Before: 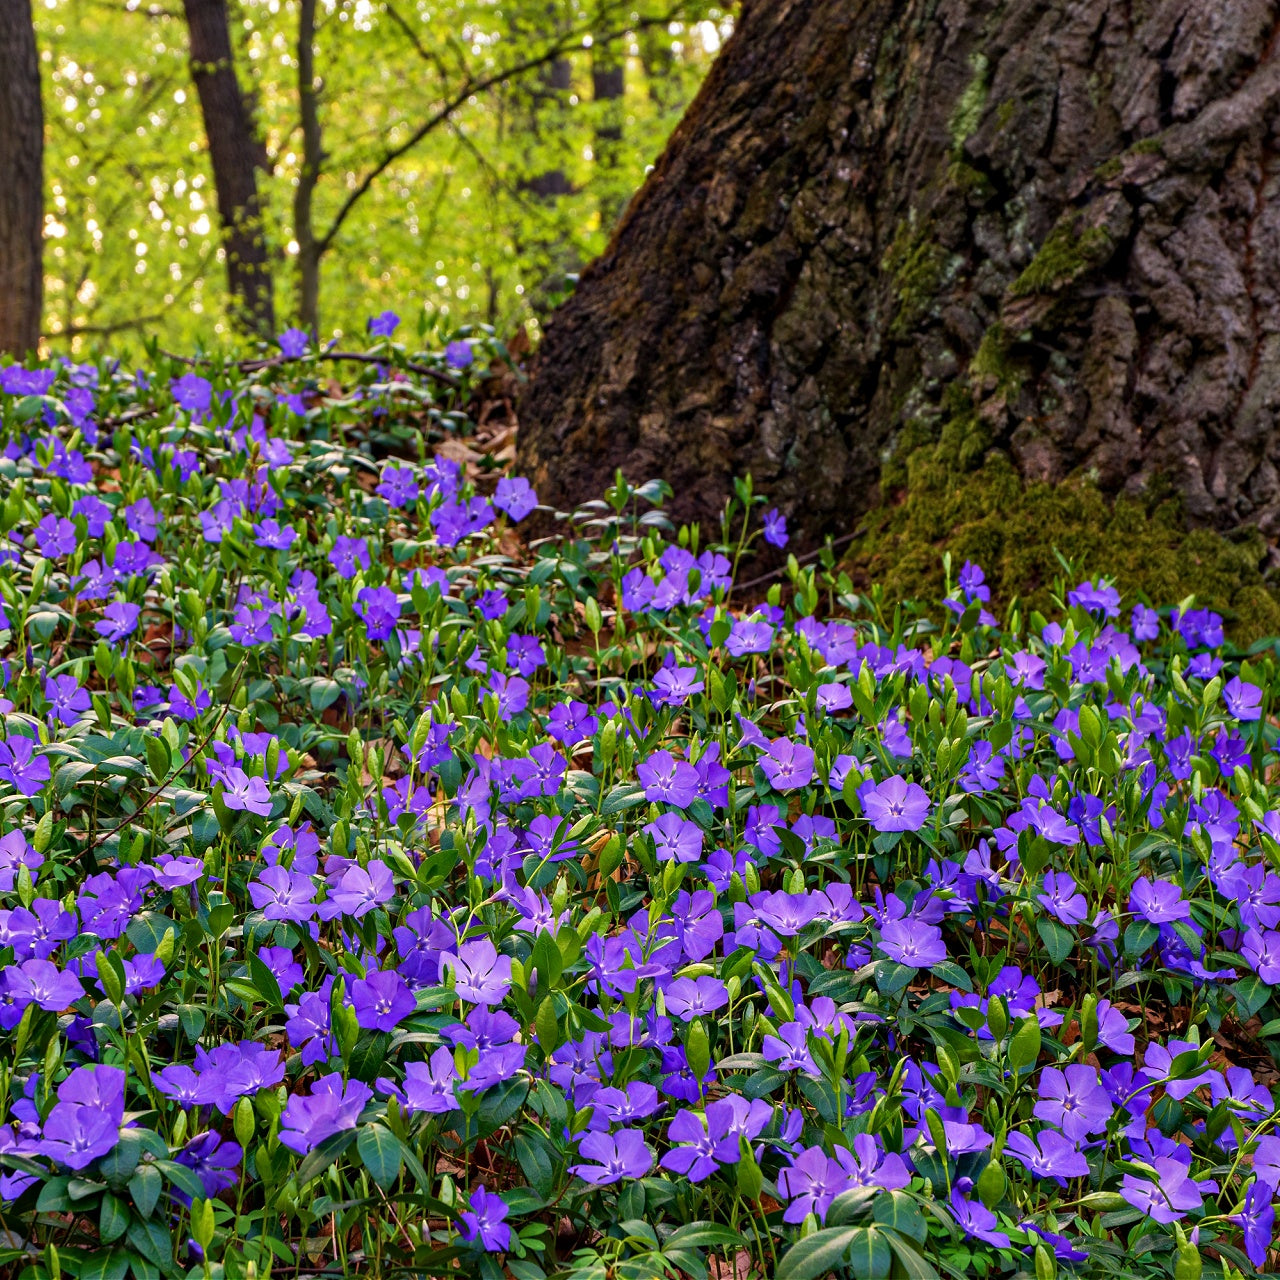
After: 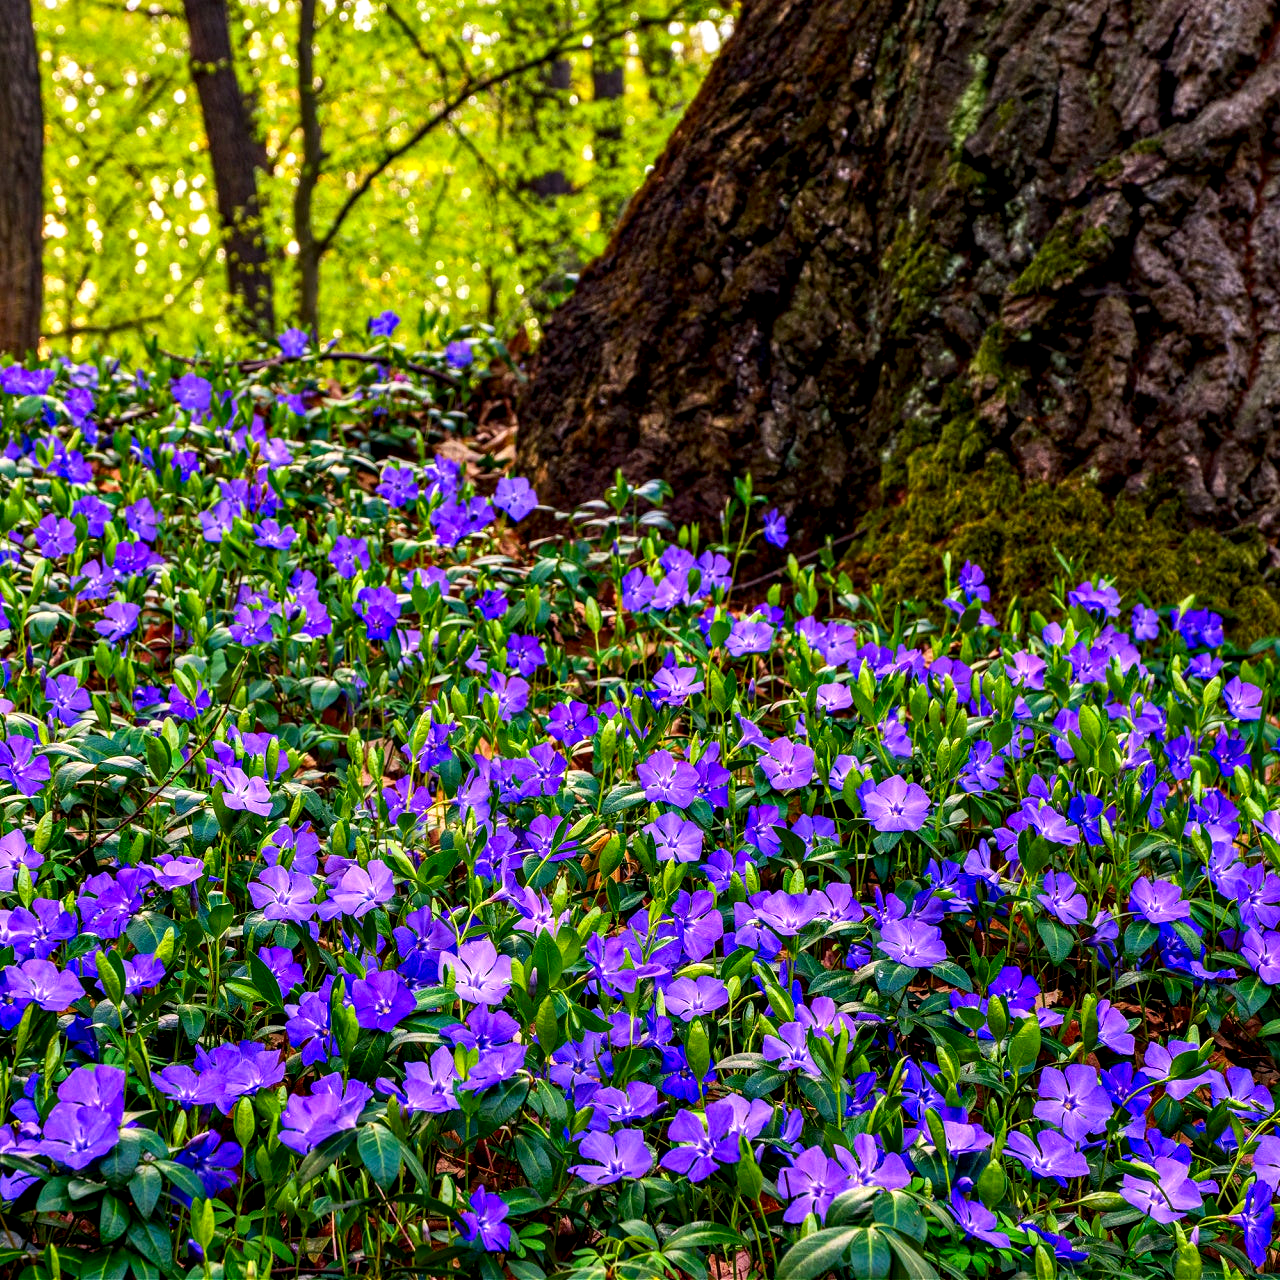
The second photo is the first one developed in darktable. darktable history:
local contrast: detail 142%
contrast brightness saturation: contrast 0.16, saturation 0.32
